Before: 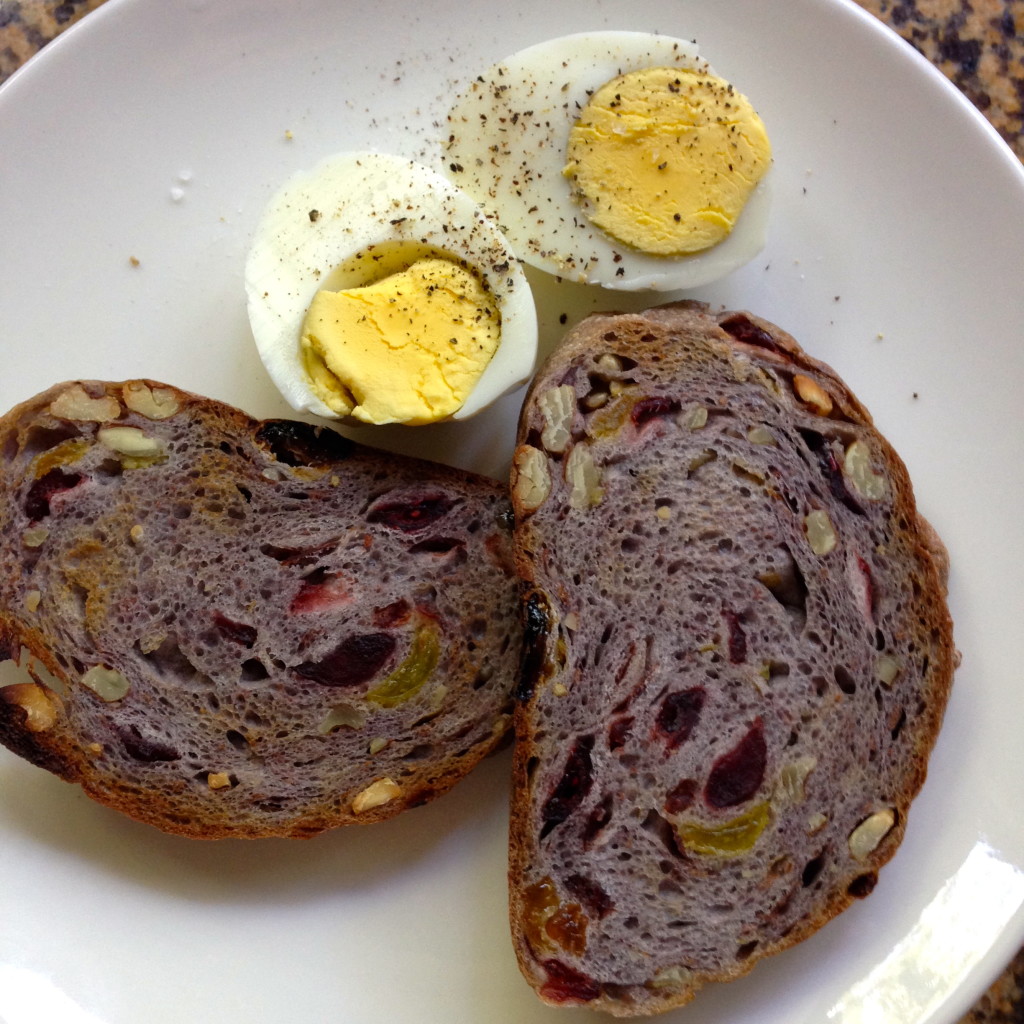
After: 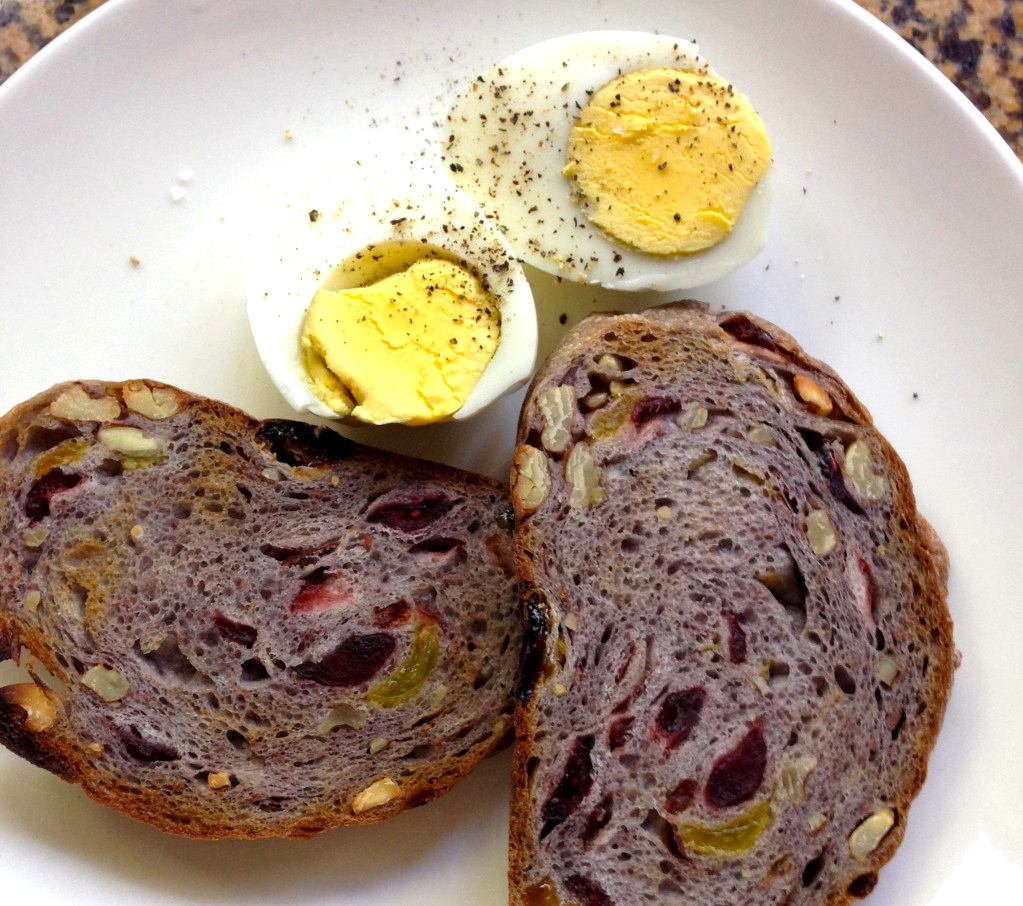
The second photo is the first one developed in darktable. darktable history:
crop and rotate: top 0%, bottom 11.49%
exposure: black level correction 0.001, exposure 0.5 EV, compensate exposure bias true, compensate highlight preservation false
